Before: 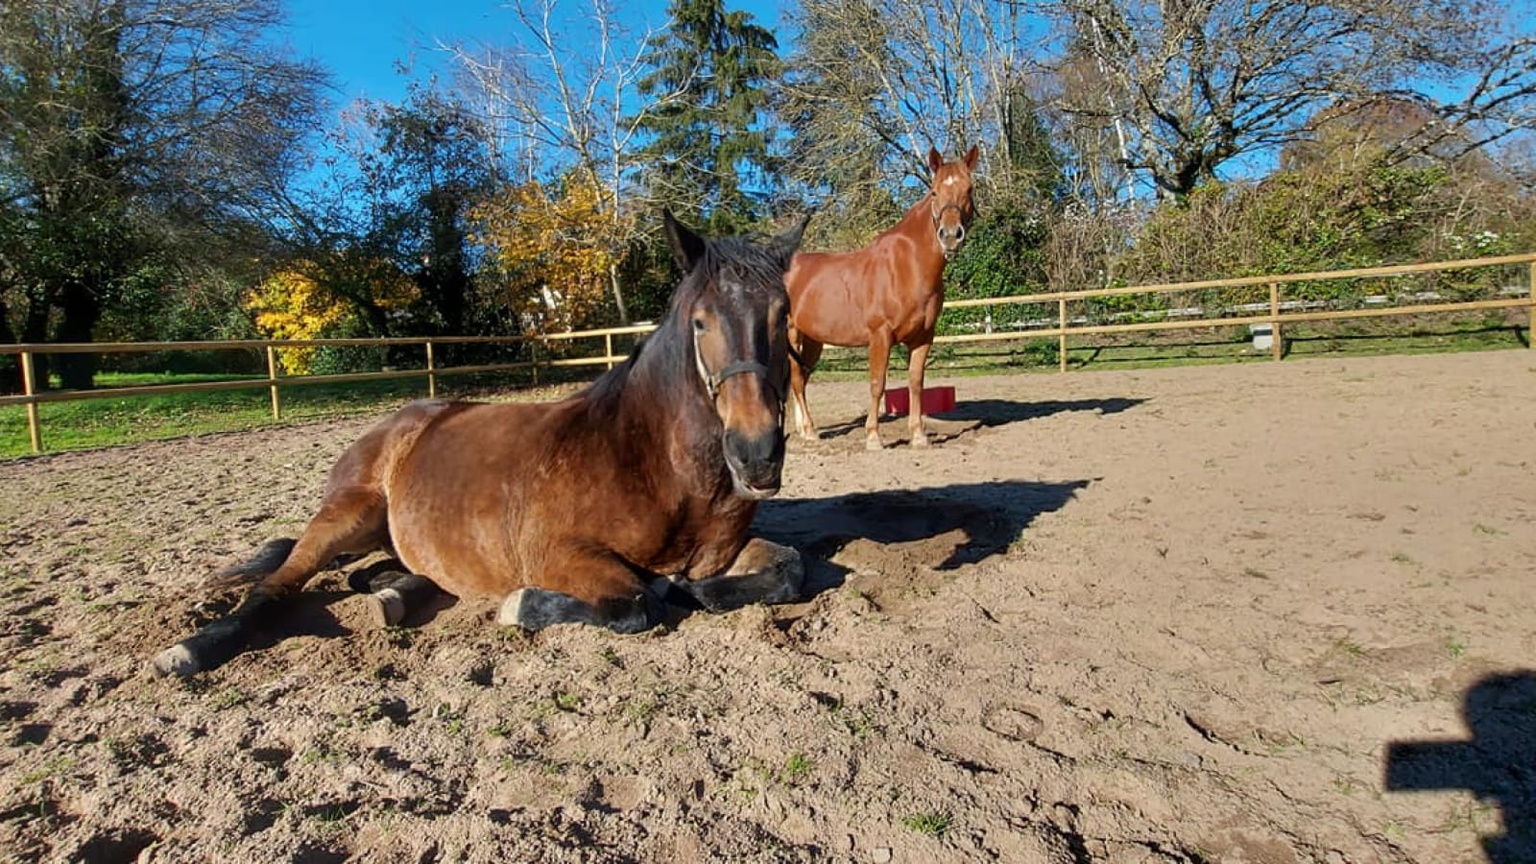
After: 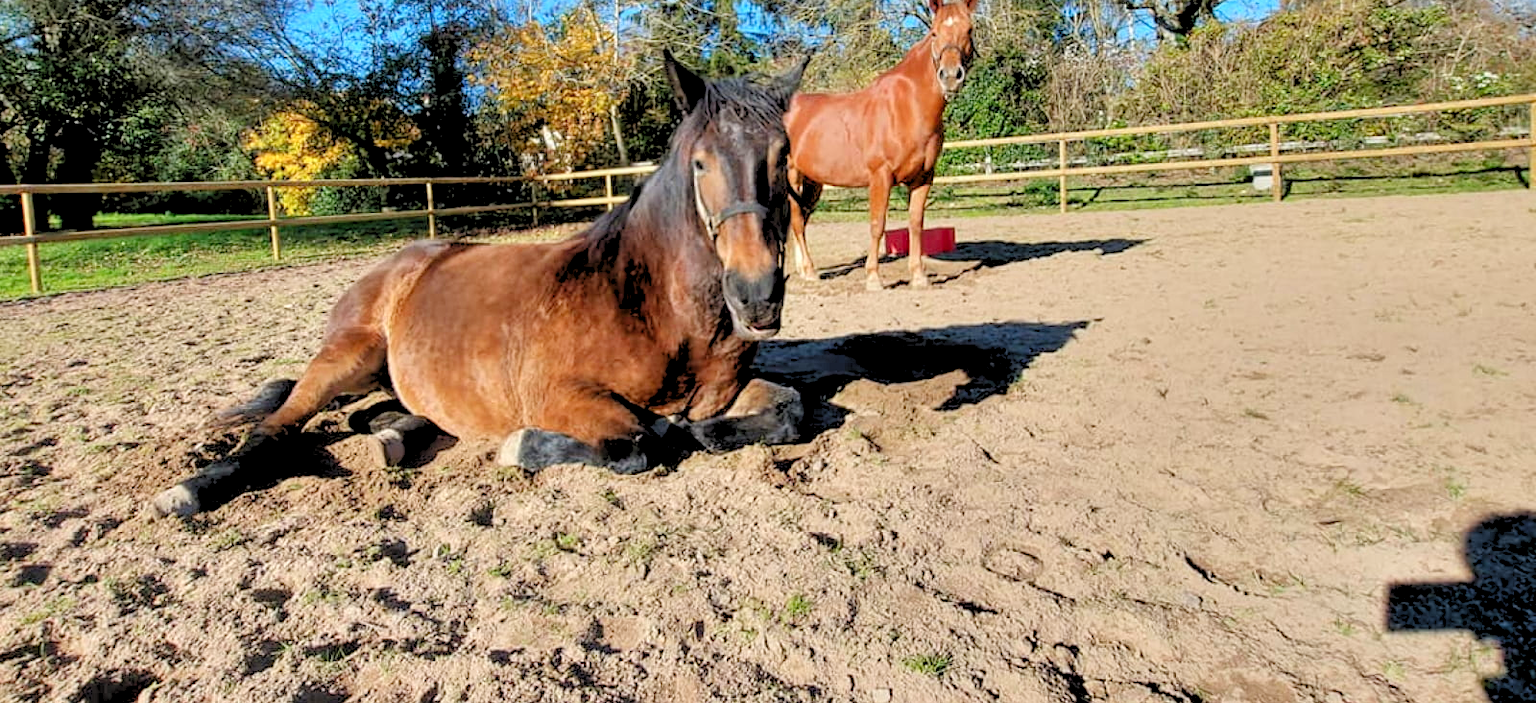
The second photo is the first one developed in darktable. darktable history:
tone equalizer: -8 EV -0.002 EV, -7 EV 0.005 EV, -6 EV -0.009 EV, -5 EV 0.011 EV, -4 EV -0.012 EV, -3 EV 0.007 EV, -2 EV -0.062 EV, -1 EV -0.293 EV, +0 EV -0.582 EV, smoothing diameter 2%, edges refinement/feathering 20, mask exposure compensation -1.57 EV, filter diffusion 5
crop and rotate: top 18.507%
shadows and highlights: shadows 52.34, highlights -28.23, soften with gaussian
contrast brightness saturation: saturation -0.05
levels: levels [0.093, 0.434, 0.988]
local contrast: highlights 100%, shadows 100%, detail 120%, midtone range 0.2
